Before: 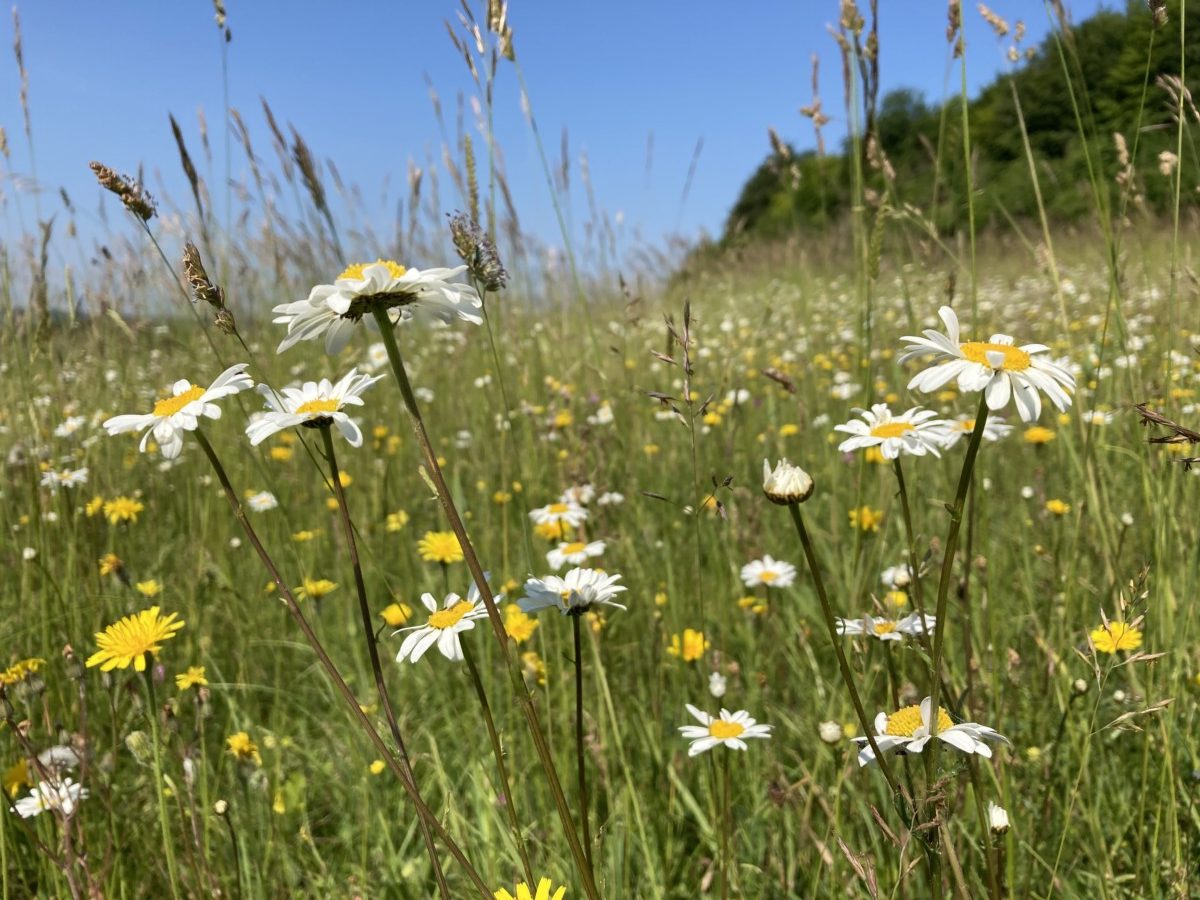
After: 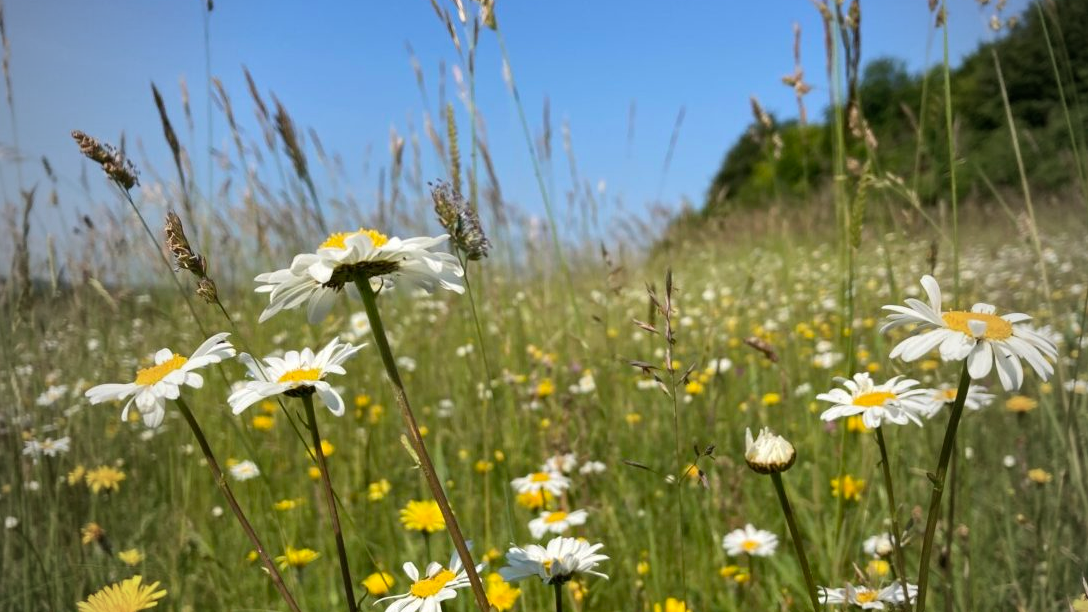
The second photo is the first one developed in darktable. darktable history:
crop: left 1.509%, top 3.452%, right 7.696%, bottom 28.452%
vignetting: fall-off start 97%, fall-off radius 100%, width/height ratio 0.609, unbound false
